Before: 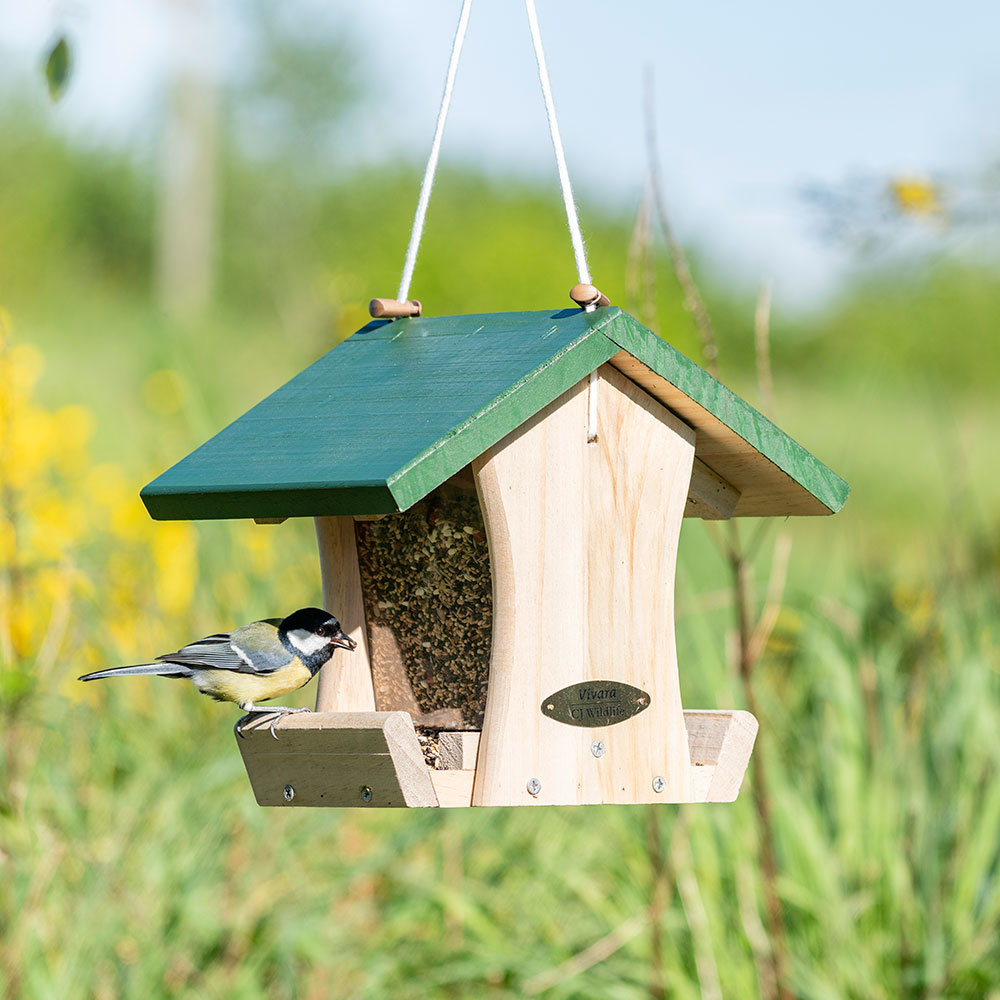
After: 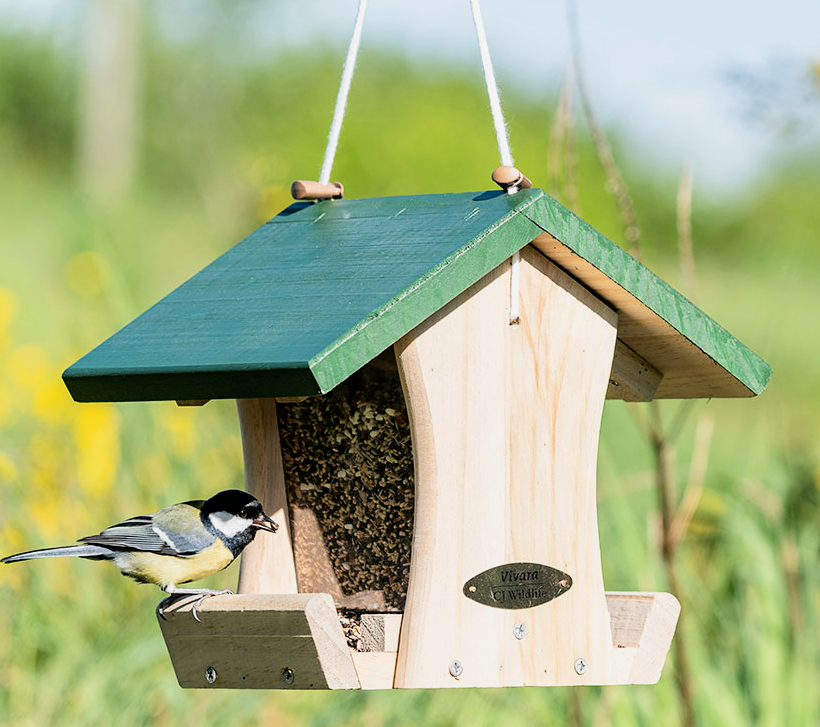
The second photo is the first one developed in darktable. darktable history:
crop: left 7.856%, top 11.836%, right 10.12%, bottom 15.387%
filmic rgb: black relative exposure -8.07 EV, white relative exposure 3 EV, hardness 5.35, contrast 1.25
